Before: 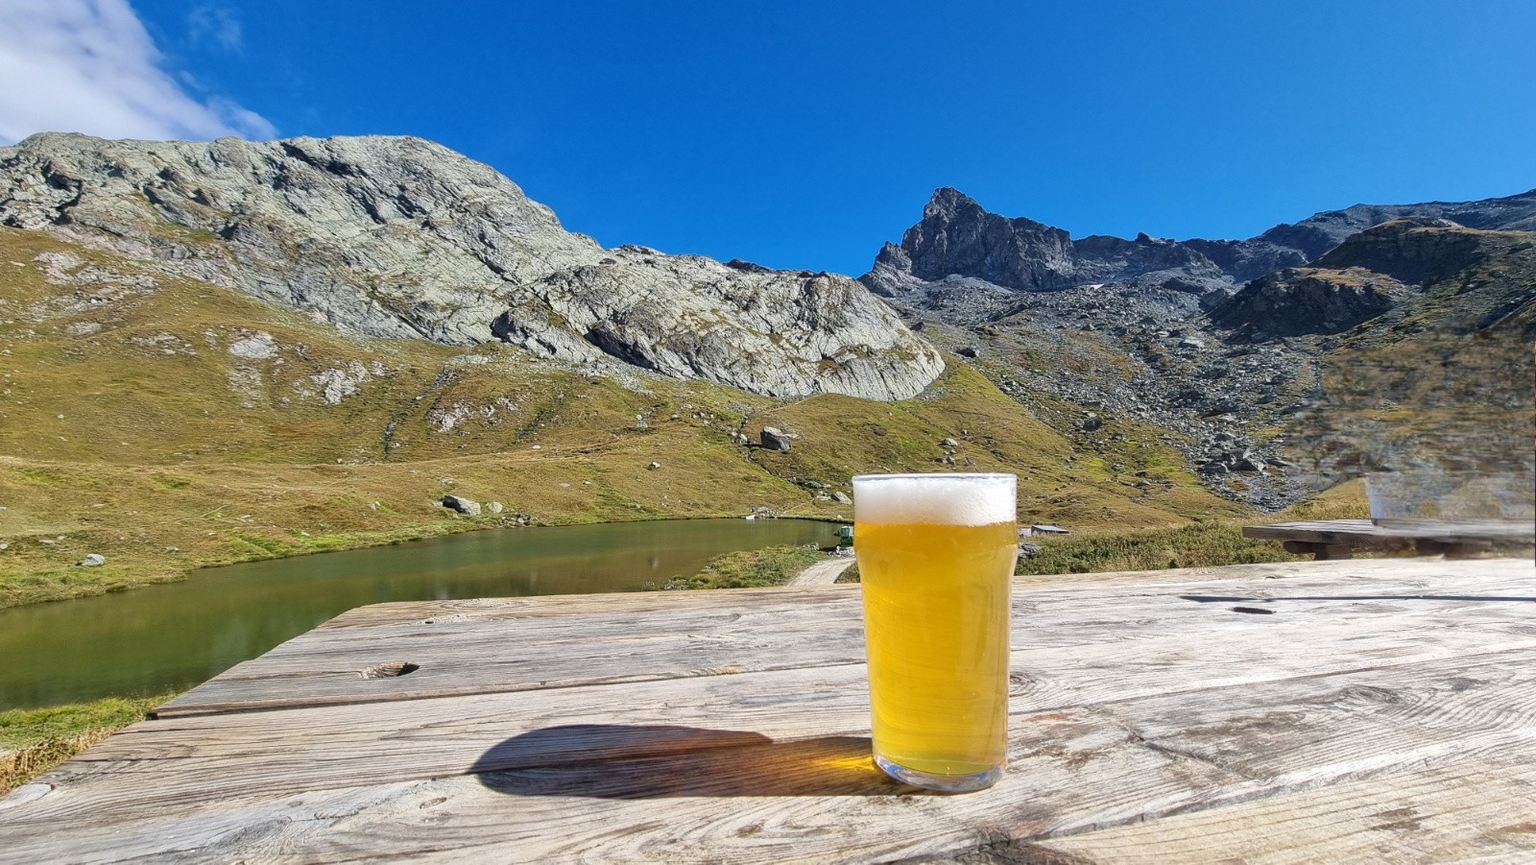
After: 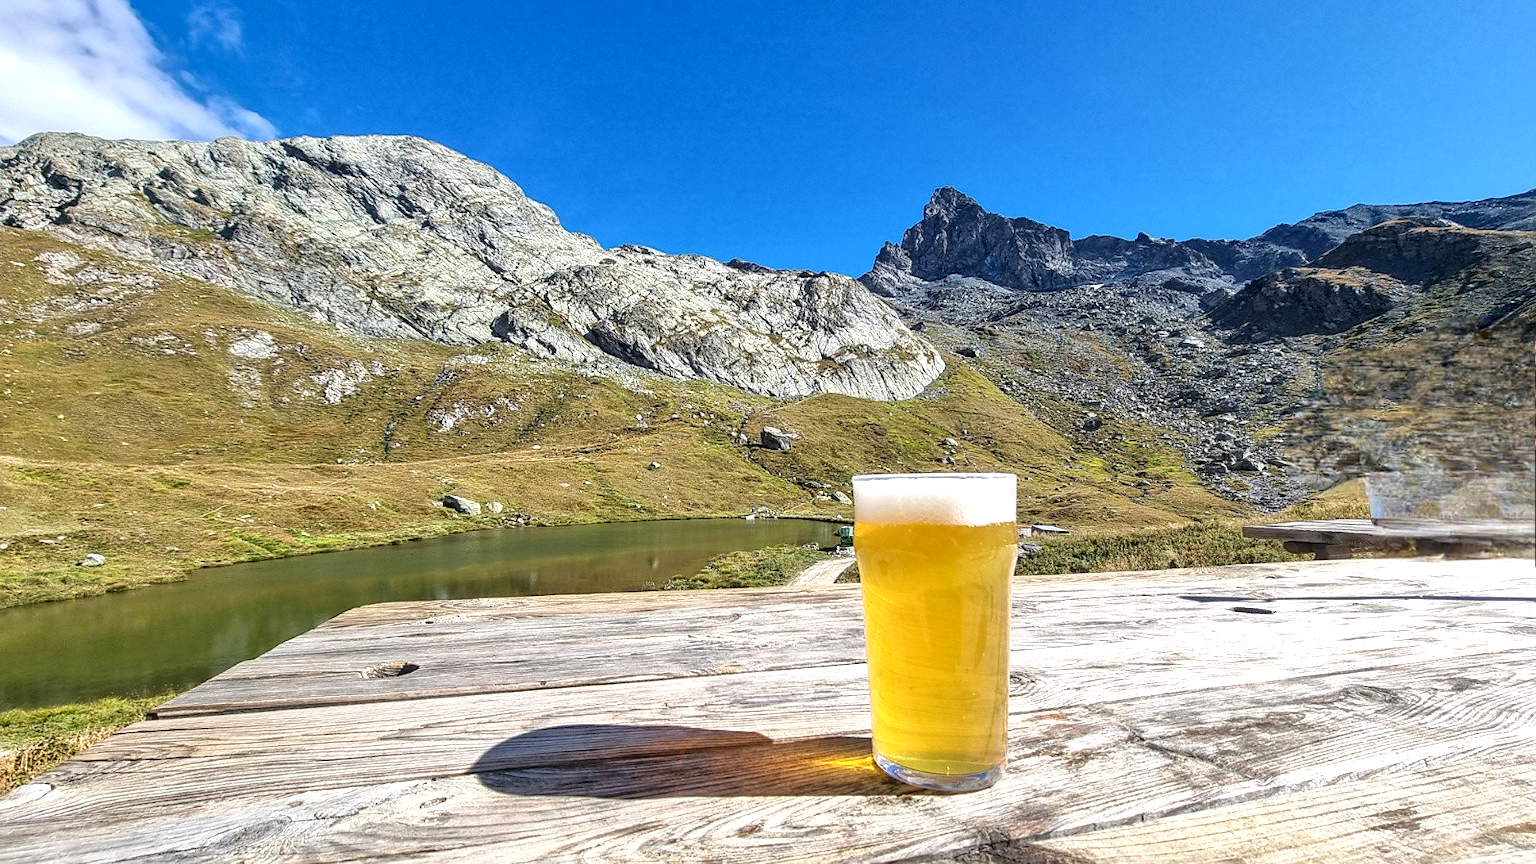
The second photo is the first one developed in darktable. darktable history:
exposure: black level correction 0, exposure 0.397 EV, compensate highlight preservation false
local contrast: highlights 63%, detail 143%, midtone range 0.435
sharpen: radius 1.567, amount 0.364, threshold 1.653
